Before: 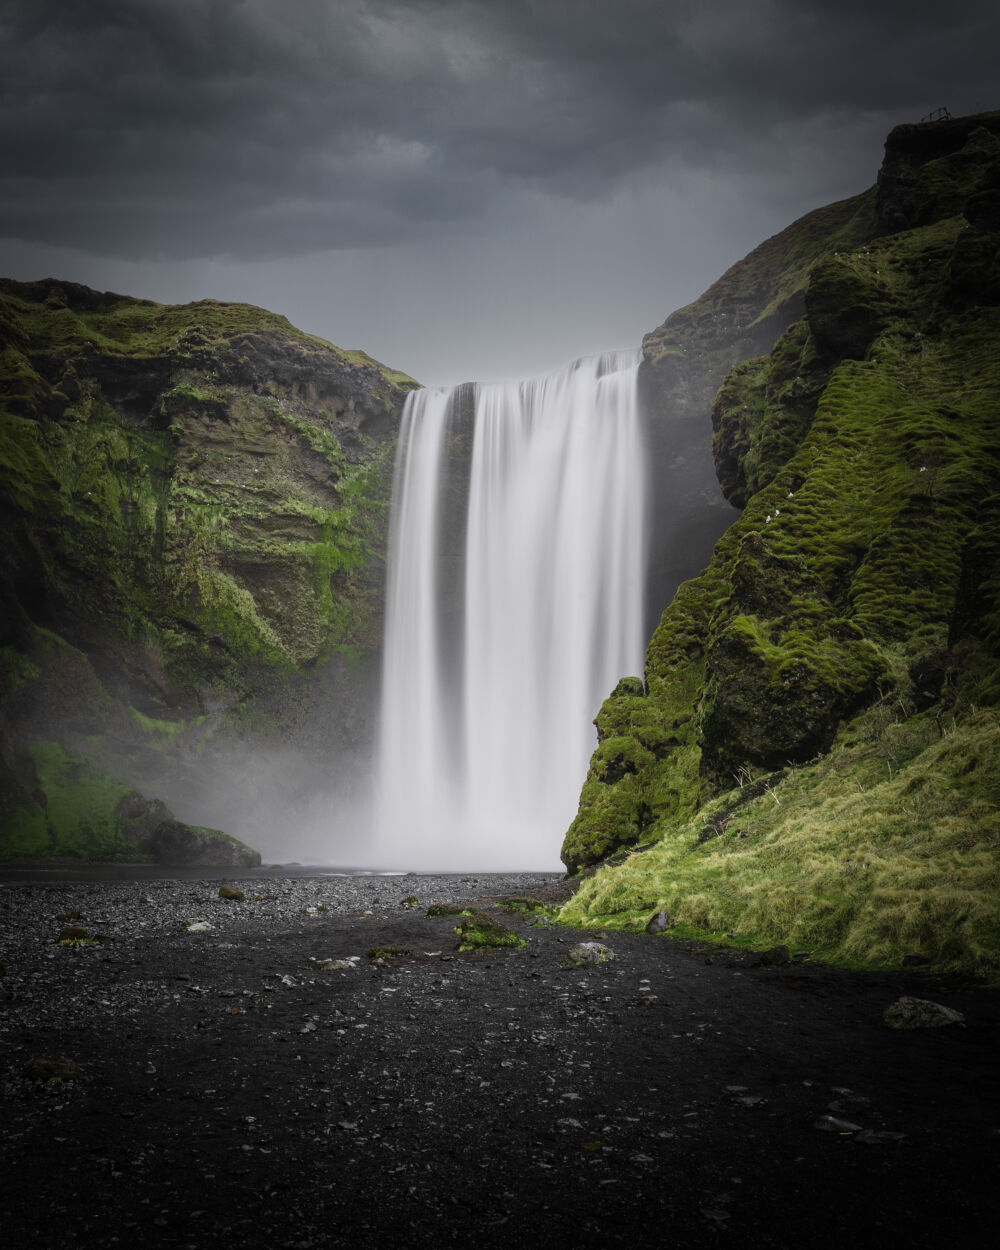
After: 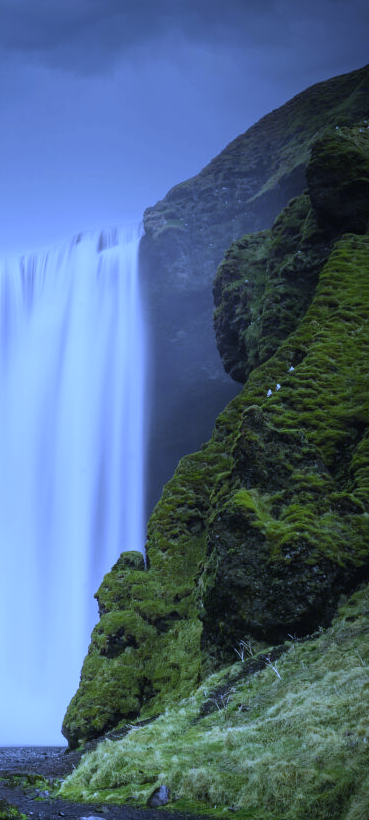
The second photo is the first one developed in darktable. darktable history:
crop and rotate: left 49.936%, top 10.094%, right 13.136%, bottom 24.256%
exposure: exposure -0.072 EV, compensate highlight preservation false
white balance: red 0.766, blue 1.537
